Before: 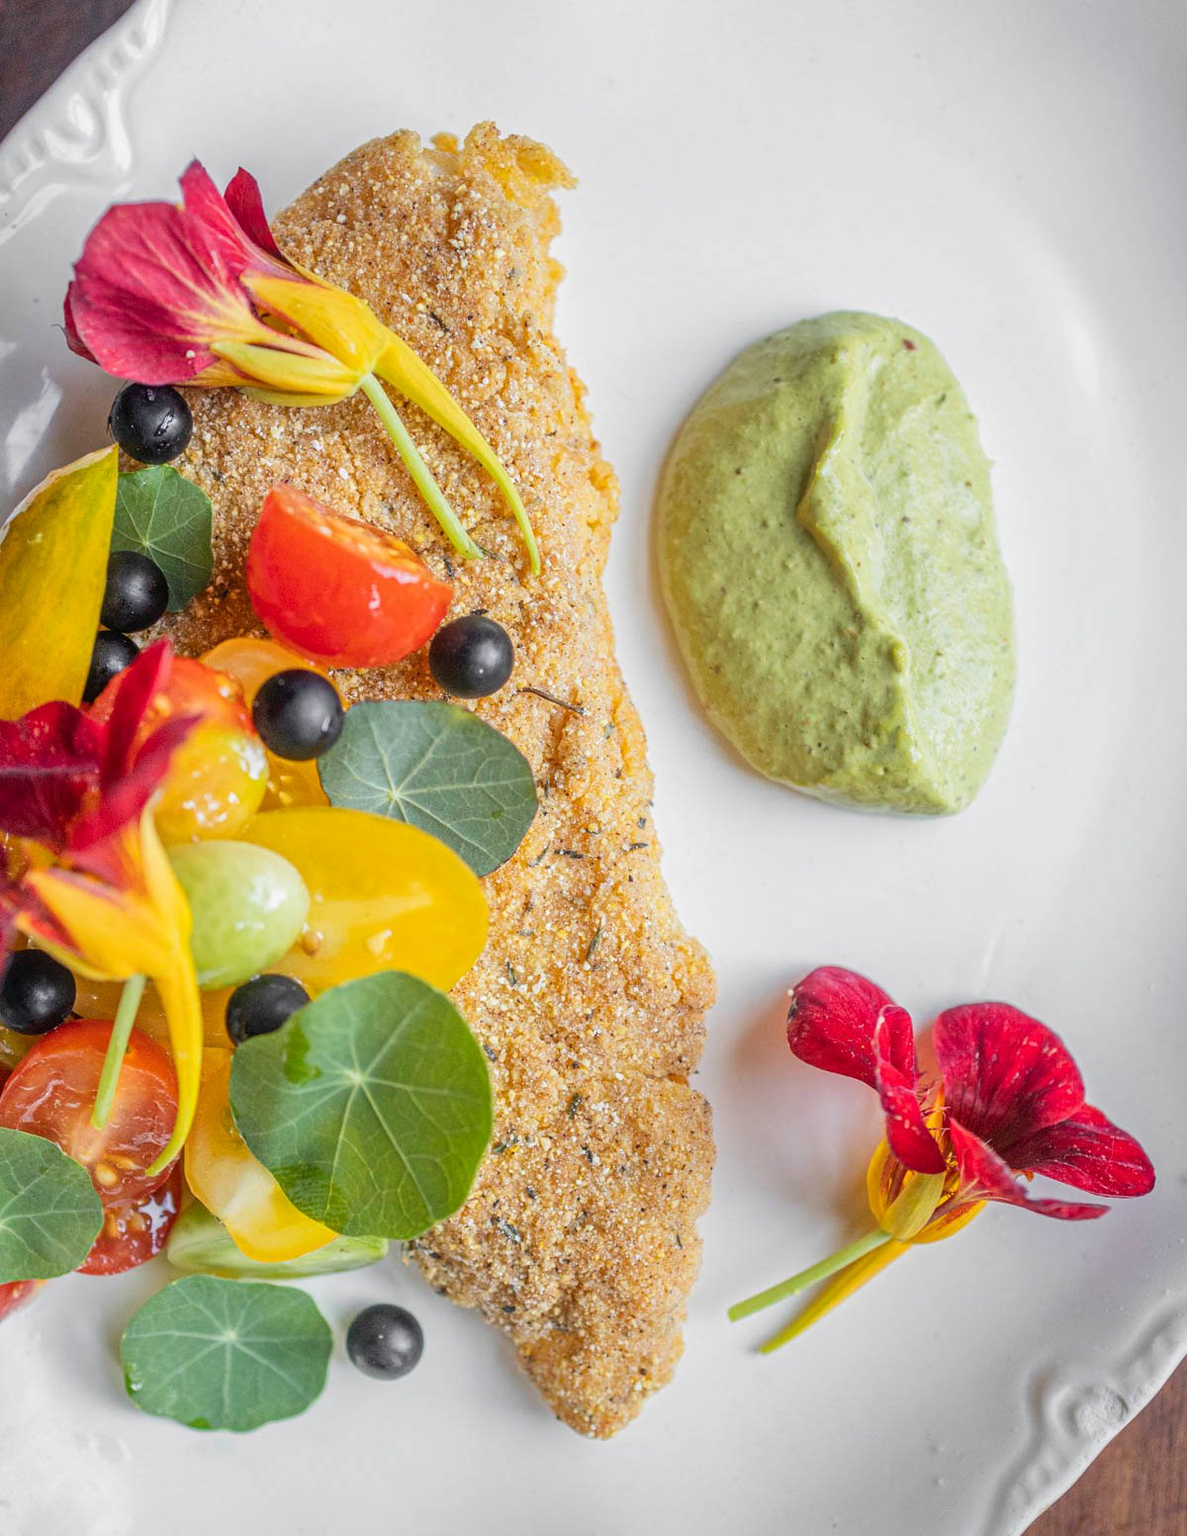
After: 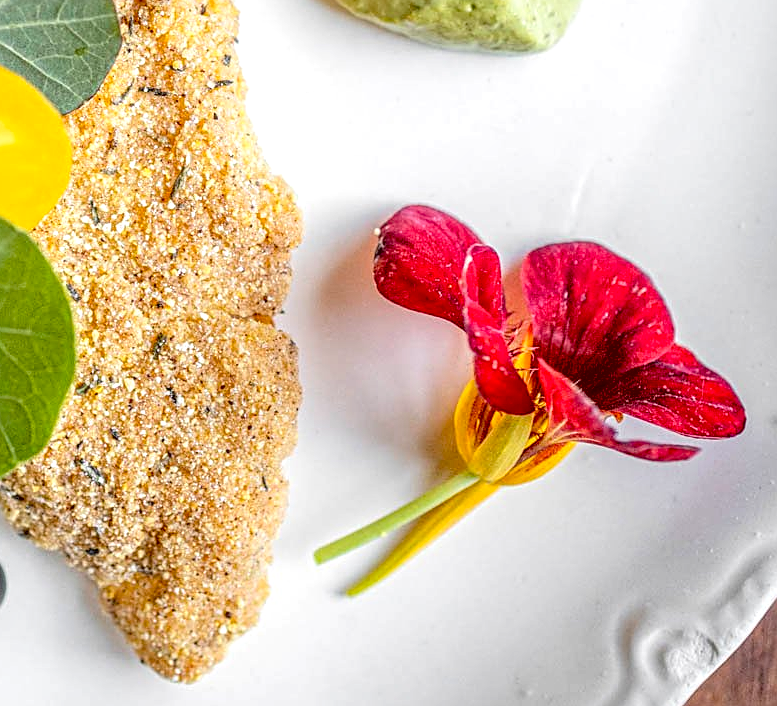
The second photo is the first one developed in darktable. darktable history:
crop and rotate: left 35.208%, top 49.733%, bottom 4.773%
contrast brightness saturation: brightness 0.155
sharpen: on, module defaults
exposure: black level correction 0.025, exposure 0.184 EV, compensate highlight preservation false
local contrast: detail 150%
